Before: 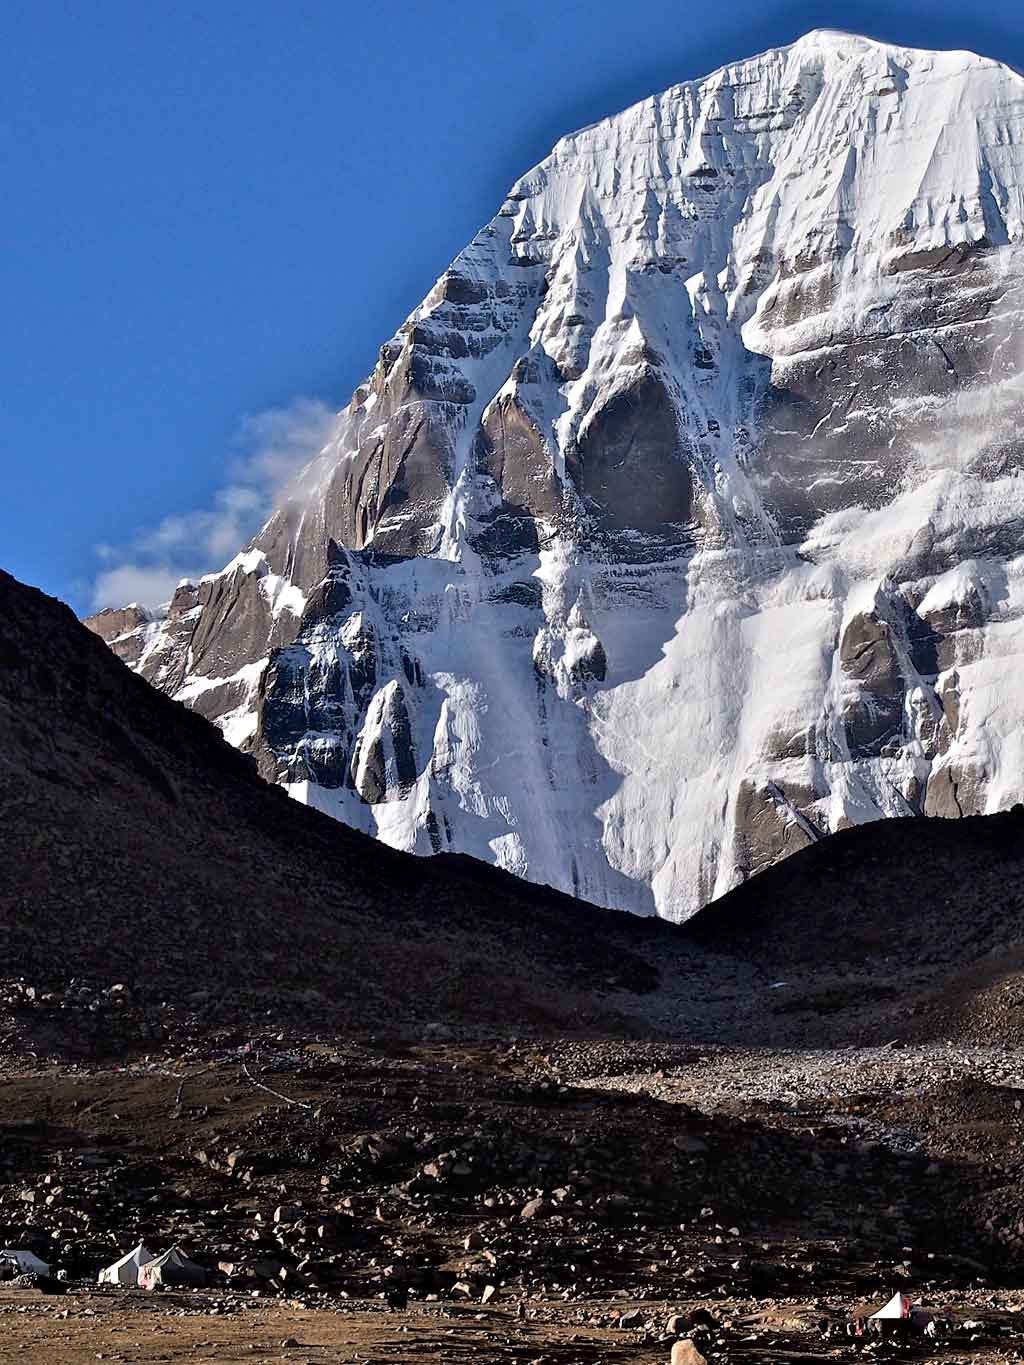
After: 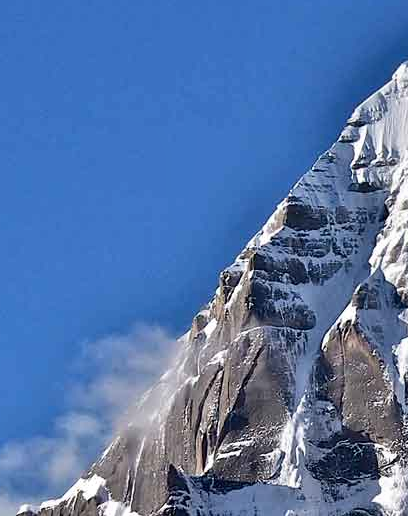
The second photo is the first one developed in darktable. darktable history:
exposure: exposure -0.051 EV, compensate highlight preservation false
tone equalizer: edges refinement/feathering 500, mask exposure compensation -1.57 EV, preserve details no
crop: left 15.721%, top 5.436%, right 44.407%, bottom 56.694%
local contrast: mode bilateral grid, contrast 20, coarseness 51, detail 119%, midtone range 0.2
